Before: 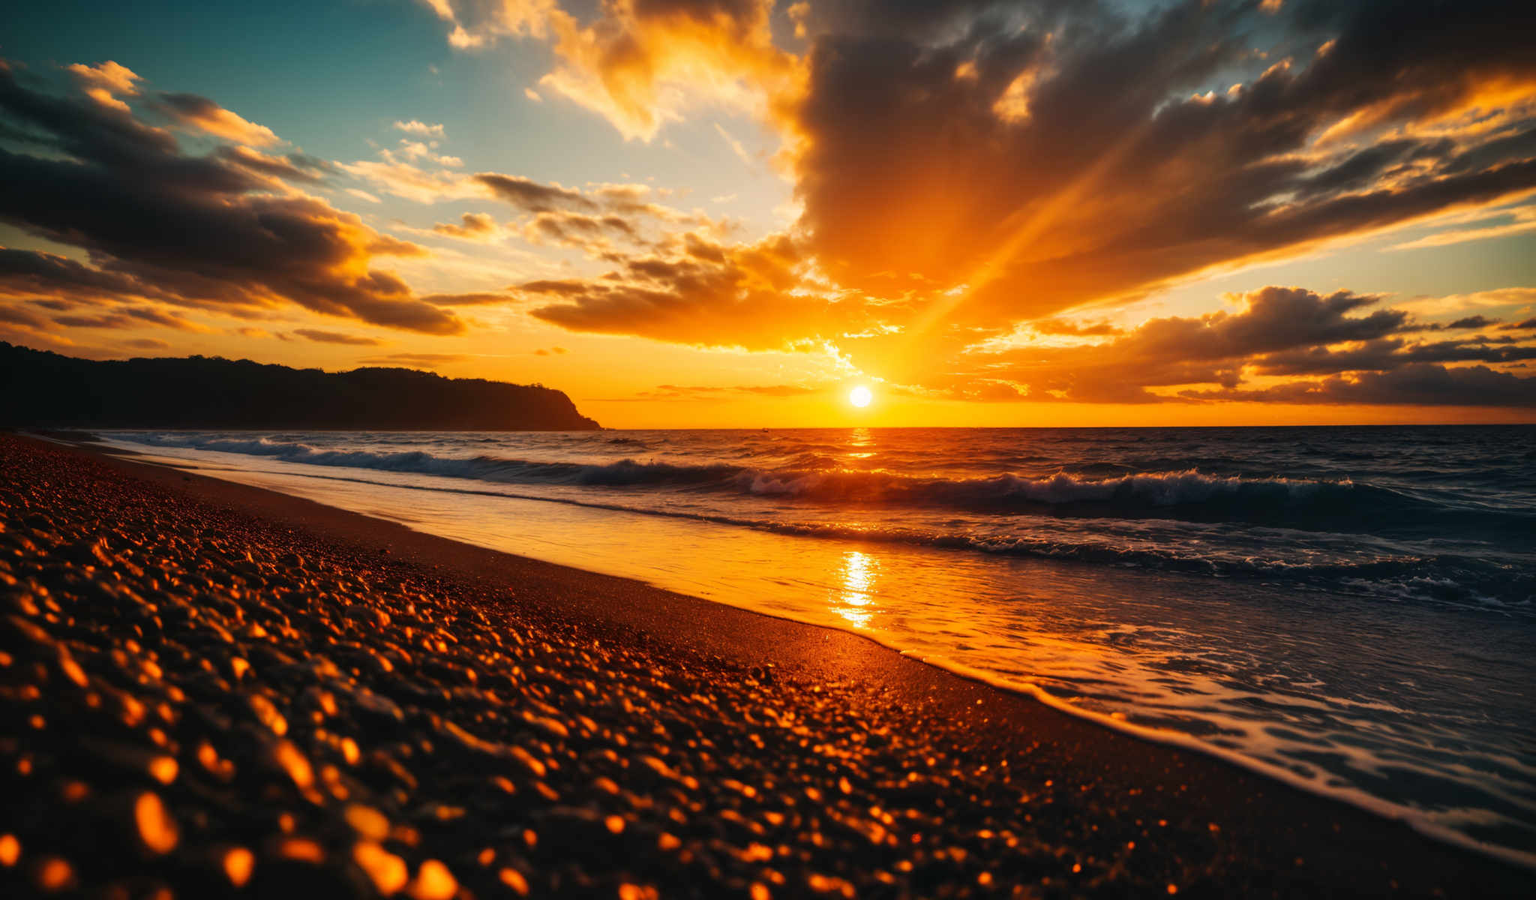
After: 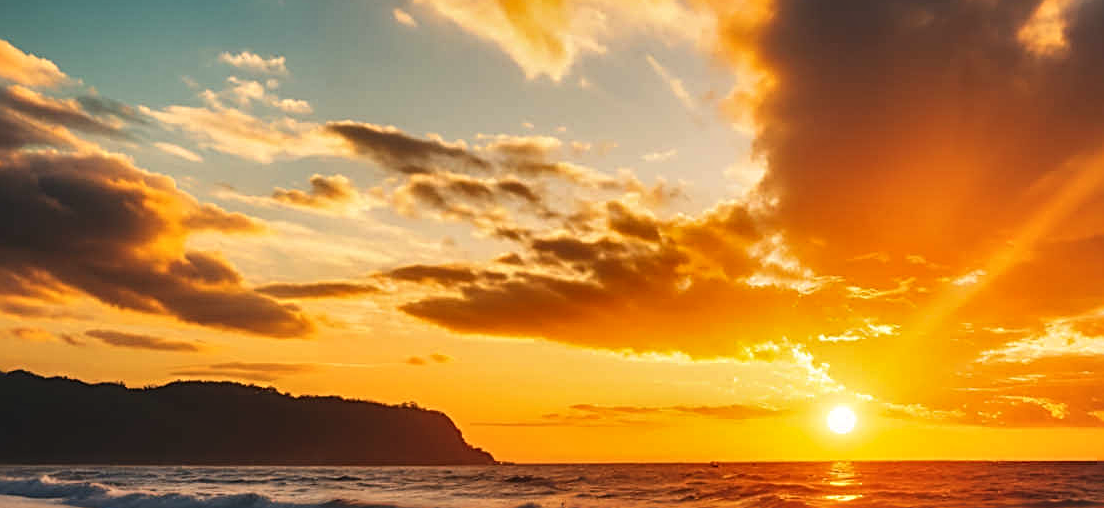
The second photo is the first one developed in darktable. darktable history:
shadows and highlights: shadows 52.98, soften with gaussian
sharpen: radius 2.601, amount 0.681
crop: left 14.978%, top 9.152%, right 31.109%, bottom 48.476%
exposure: black level correction -0.004, exposure 0.052 EV, compensate highlight preservation false
